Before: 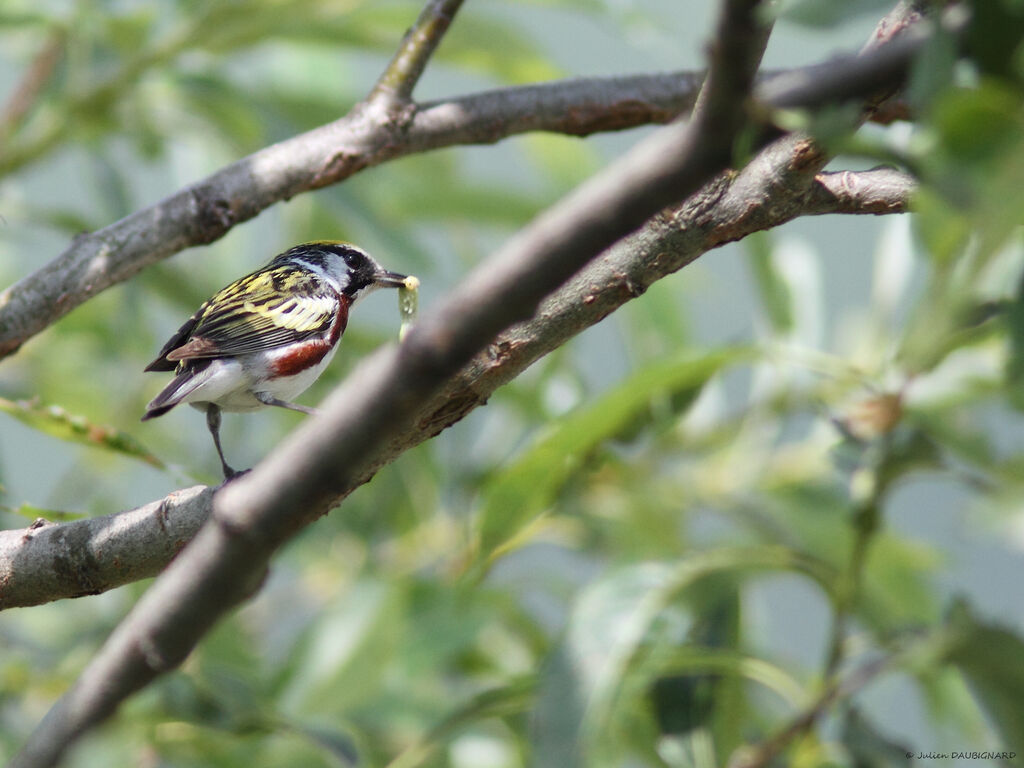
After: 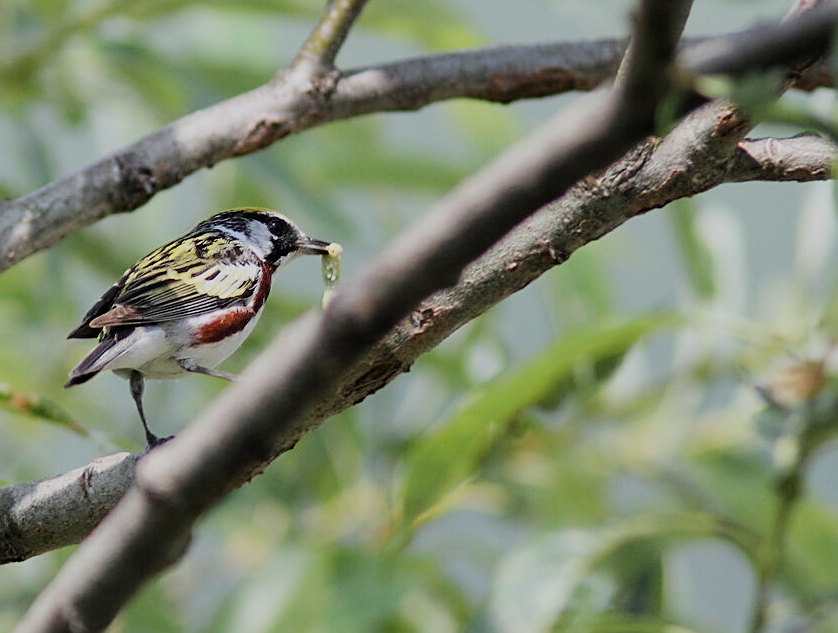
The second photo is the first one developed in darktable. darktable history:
crop and rotate: left 7.543%, top 4.415%, right 10.607%, bottom 13.096%
sharpen: on, module defaults
filmic rgb: black relative exposure -7.65 EV, white relative exposure 4.56 EV, hardness 3.61
